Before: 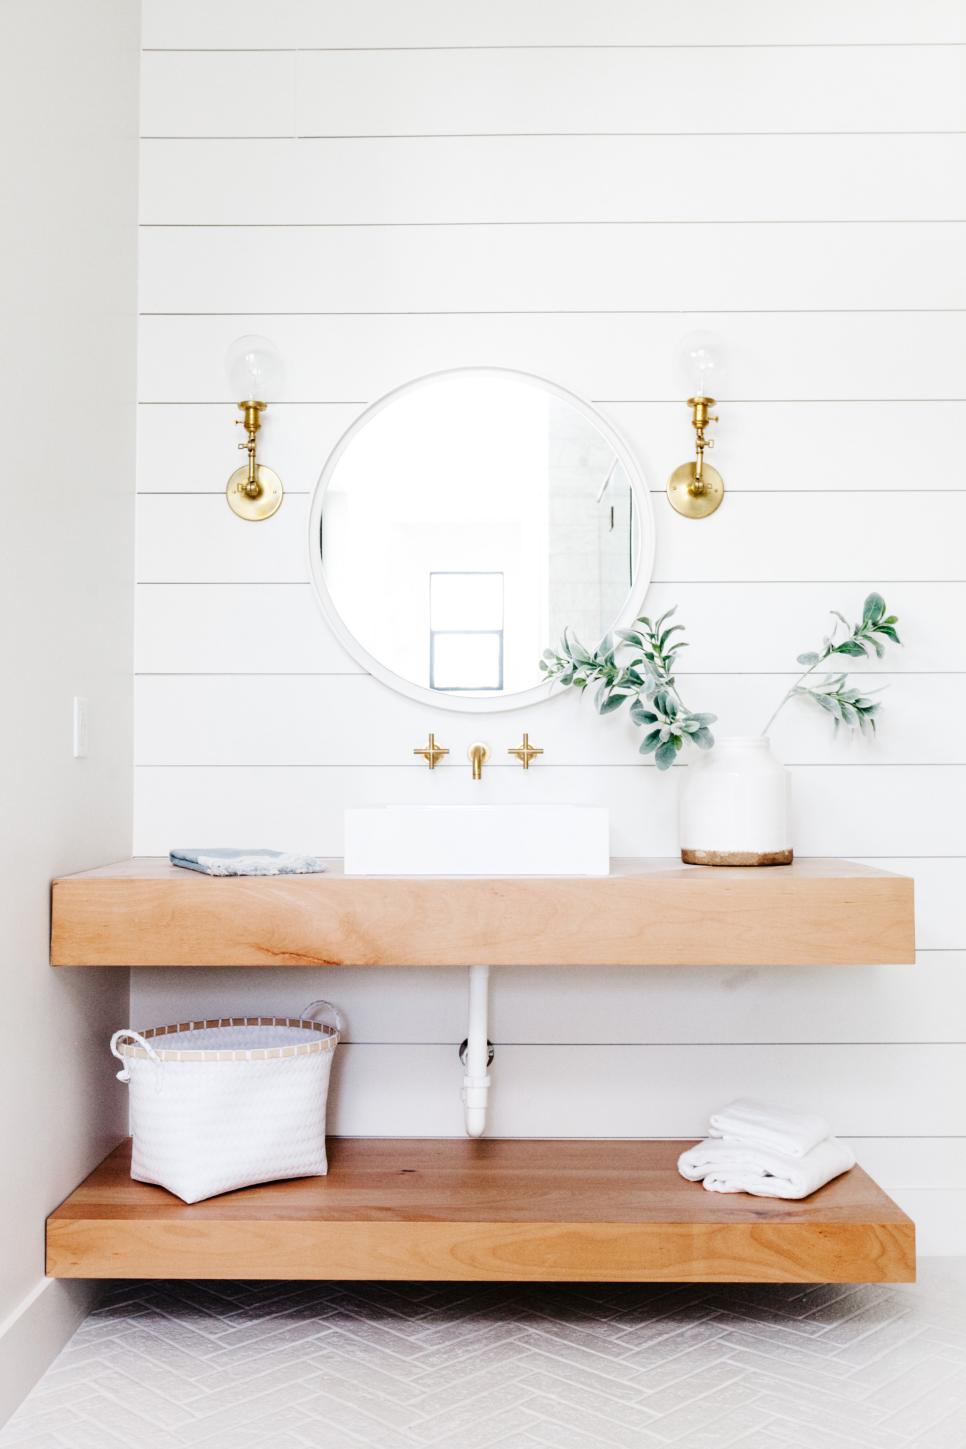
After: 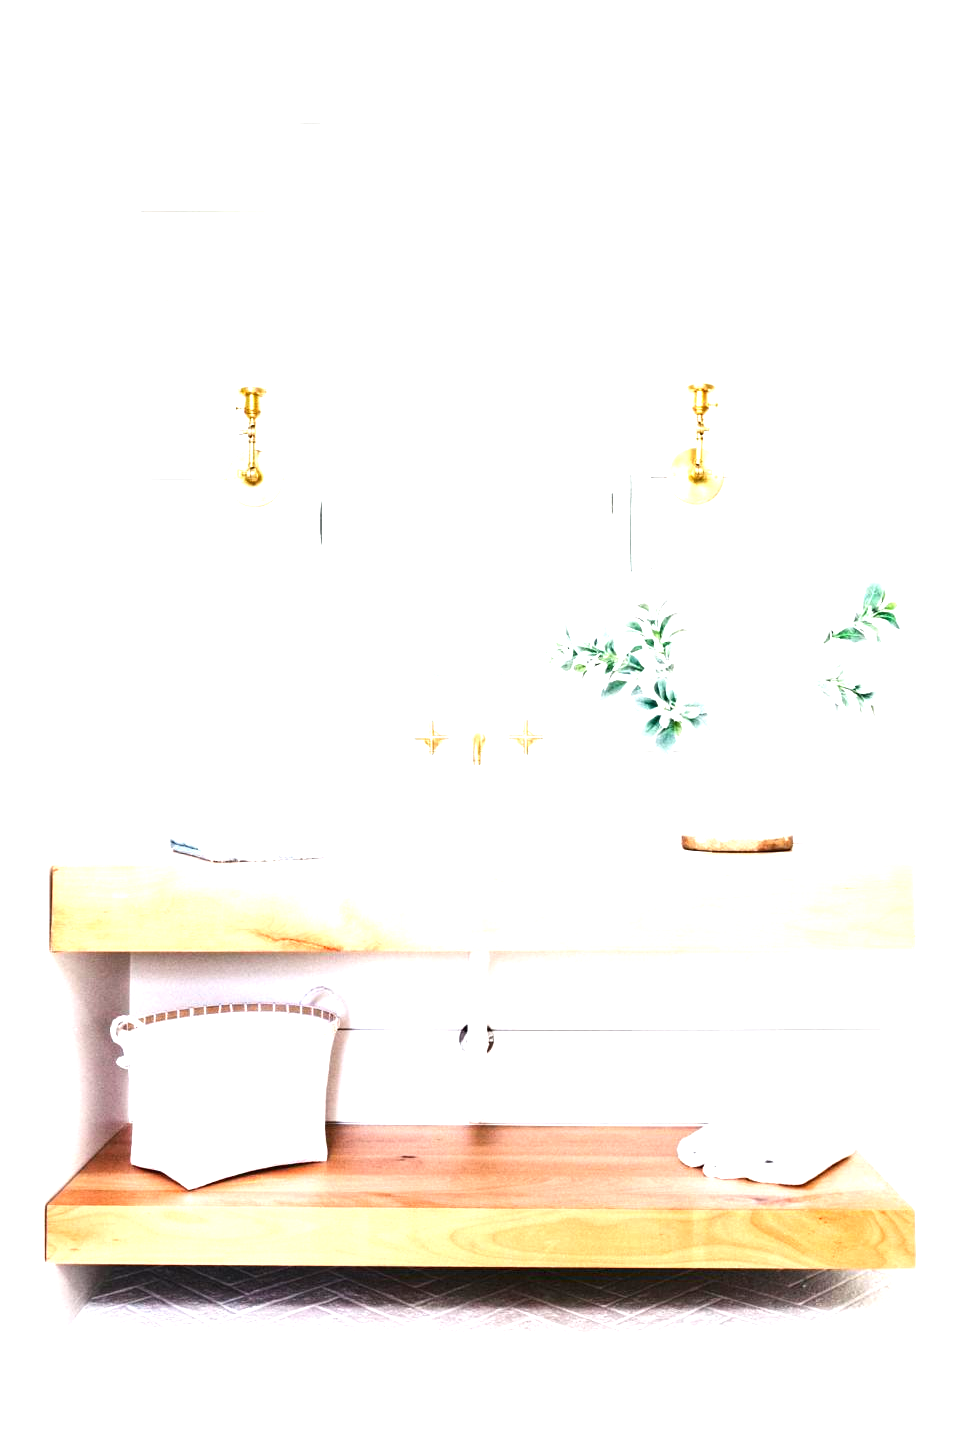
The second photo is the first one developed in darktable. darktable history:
exposure: black level correction 0, exposure 1.494 EV, compensate highlight preservation false
crop: top 1.035%, right 0.118%
